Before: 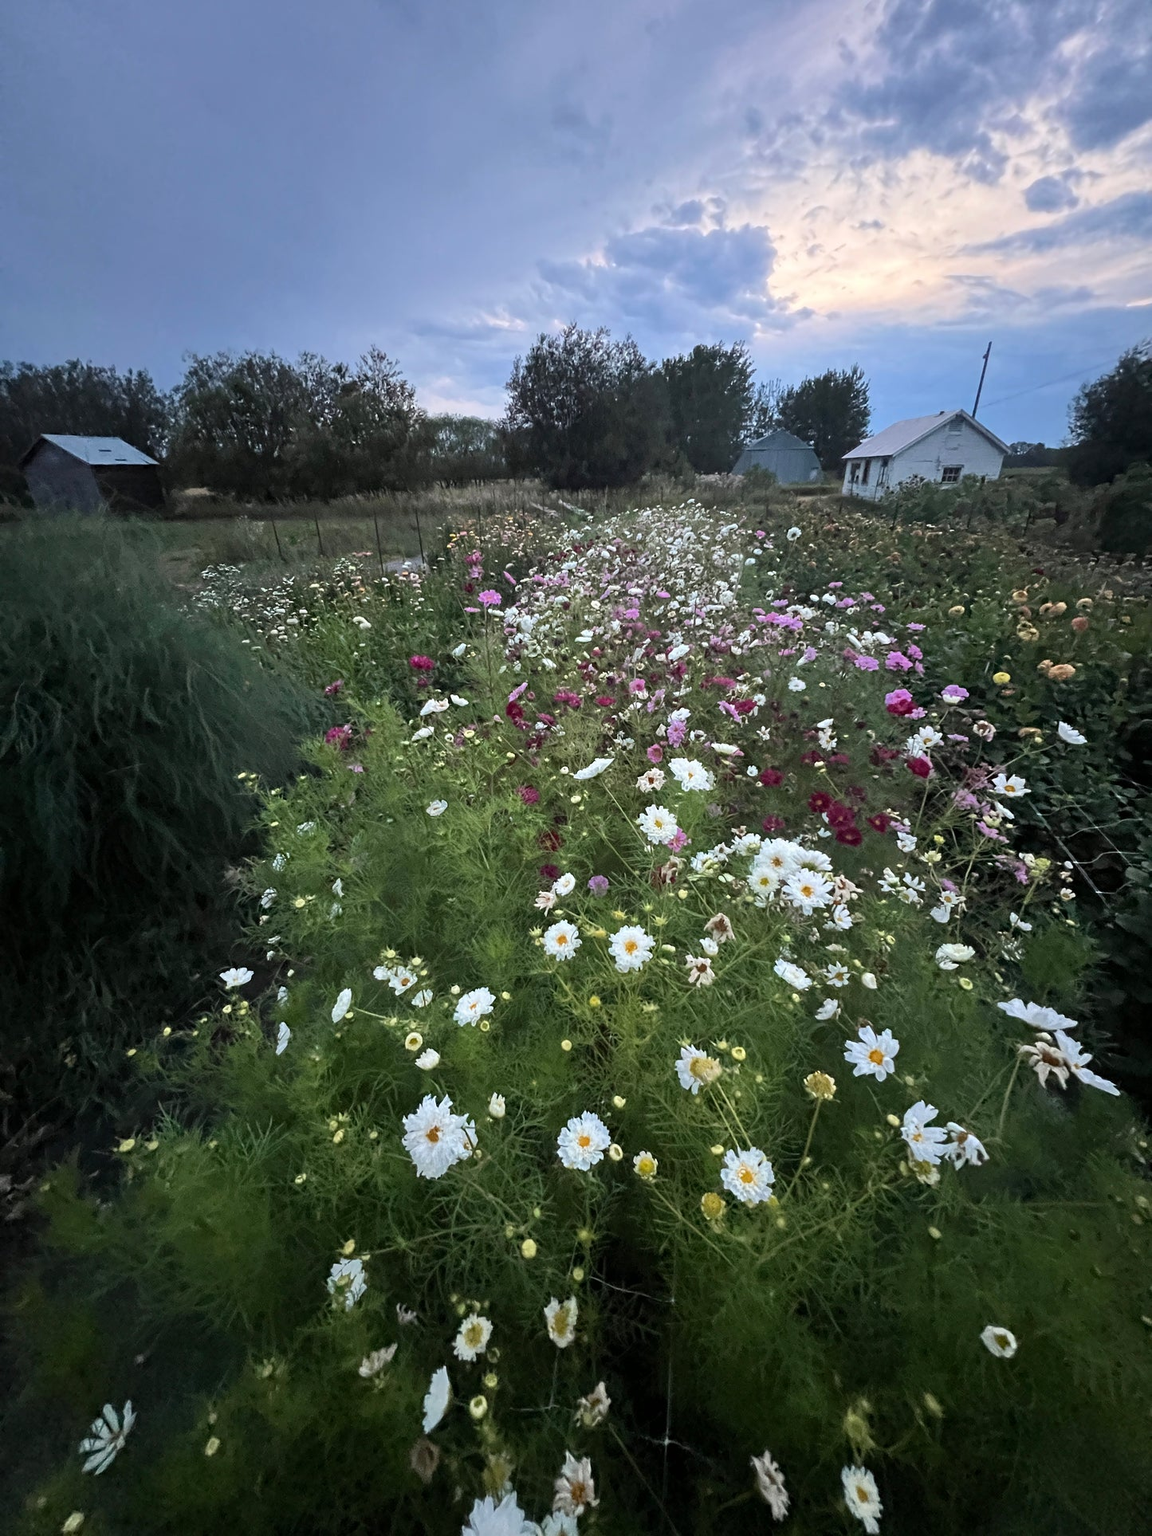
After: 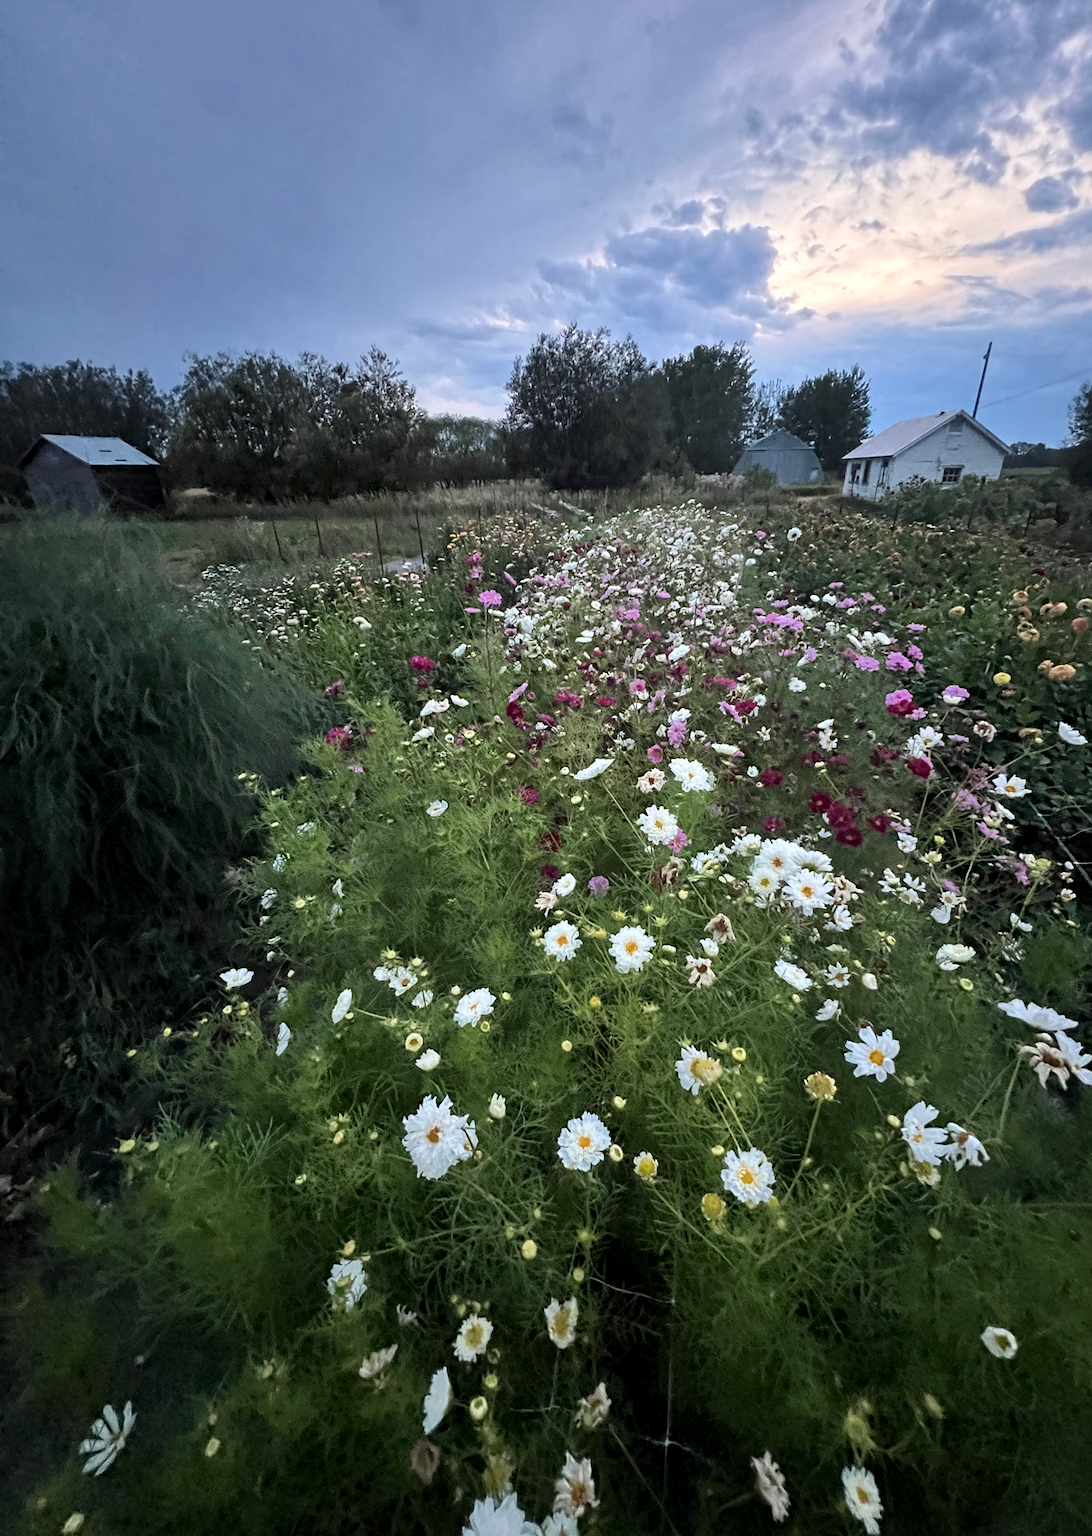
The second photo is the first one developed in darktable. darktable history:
crop and rotate: left 0%, right 5.165%
local contrast: mode bilateral grid, contrast 19, coarseness 50, detail 132%, midtone range 0.2
